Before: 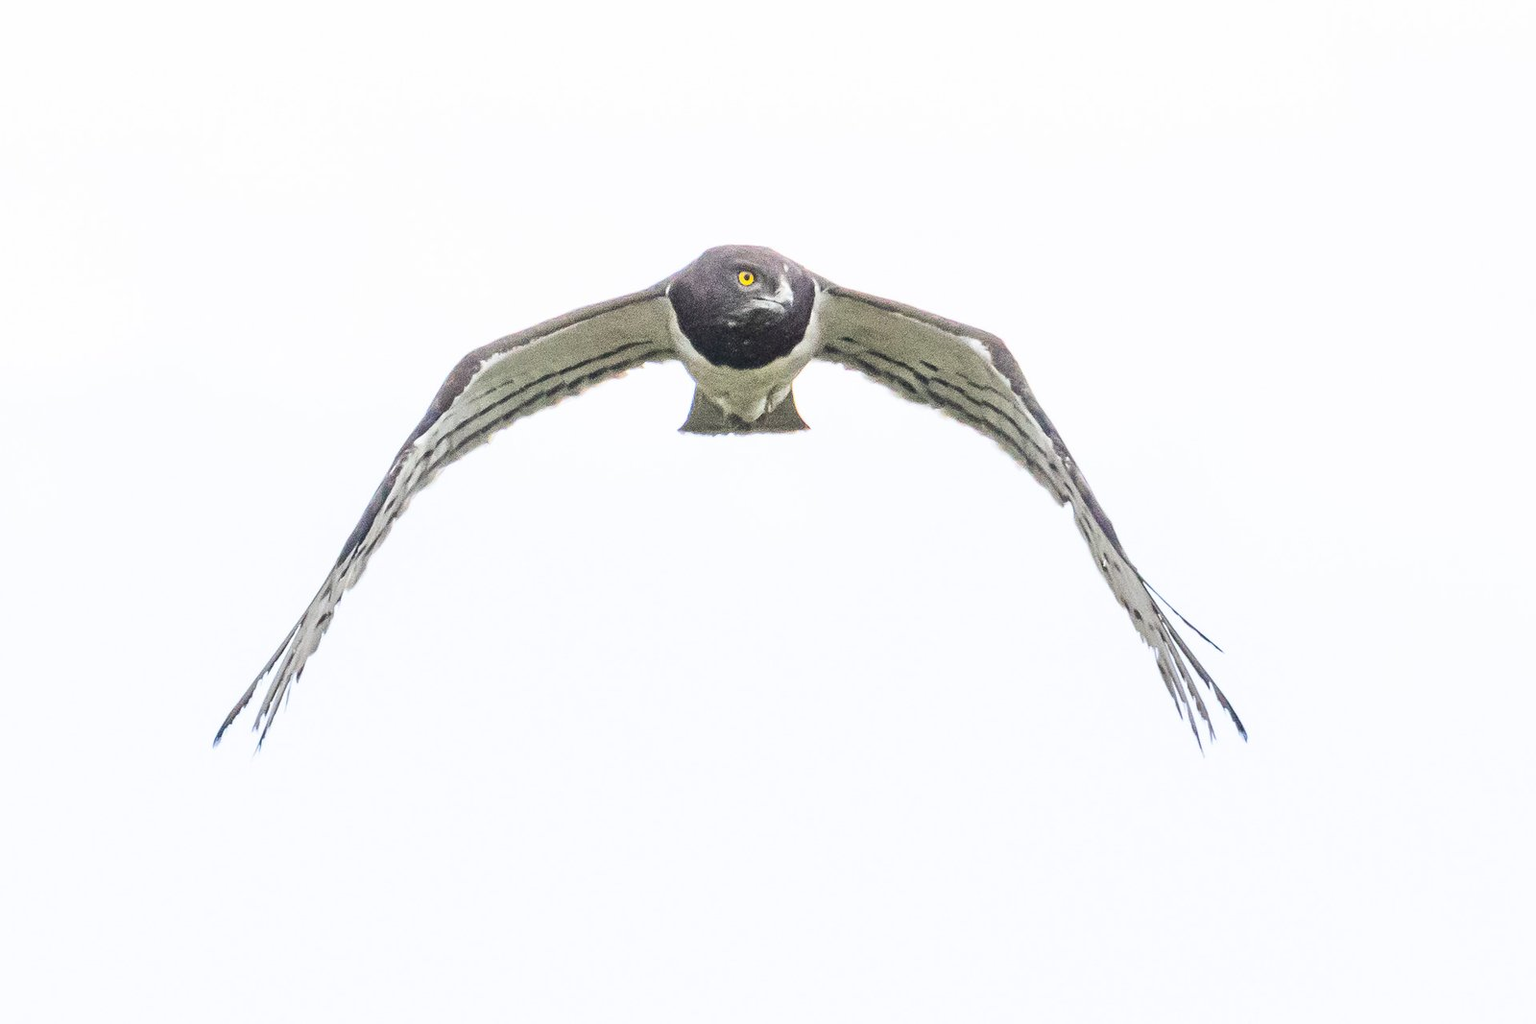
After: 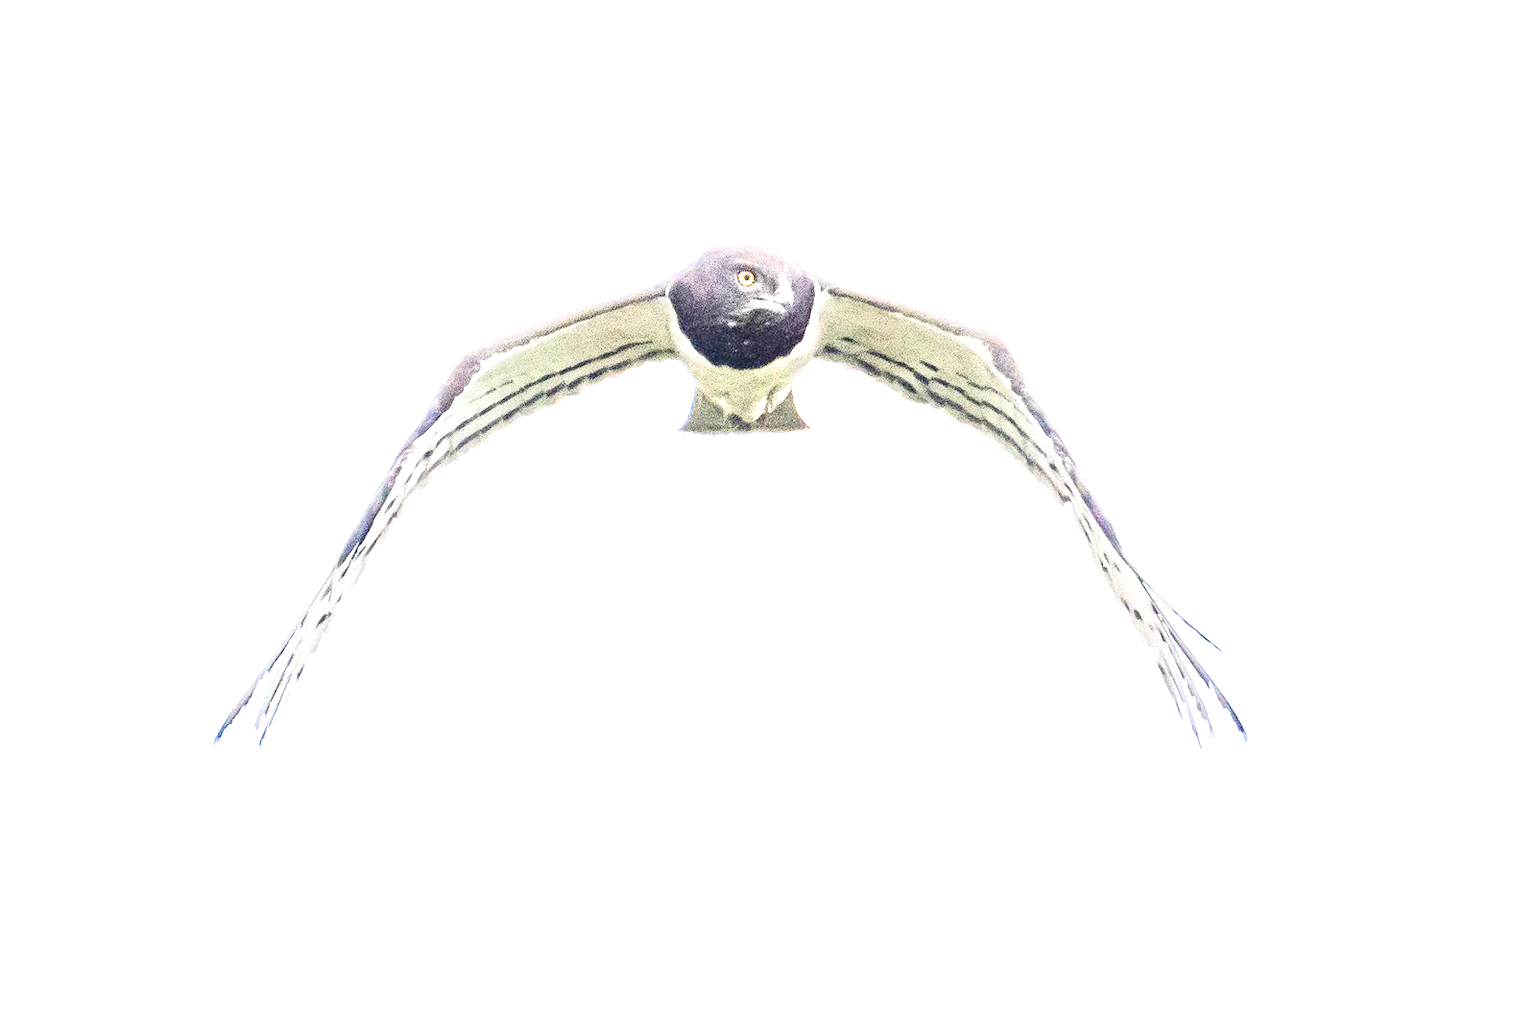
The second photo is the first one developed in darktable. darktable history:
filmic rgb: black relative exposure -8.04 EV, white relative exposure 3 EV, hardness 5.32, contrast 1.24
exposure: black level correction 0, exposure 1.369 EV, compensate exposure bias true, compensate highlight preservation false
color balance rgb: shadows lift › luminance -21.933%, shadows lift › chroma 6.504%, shadows lift › hue 272.39°, perceptual saturation grading › global saturation 34.898%, perceptual saturation grading › highlights -29.931%, perceptual saturation grading › shadows 35.296%, global vibrance 9.175%
